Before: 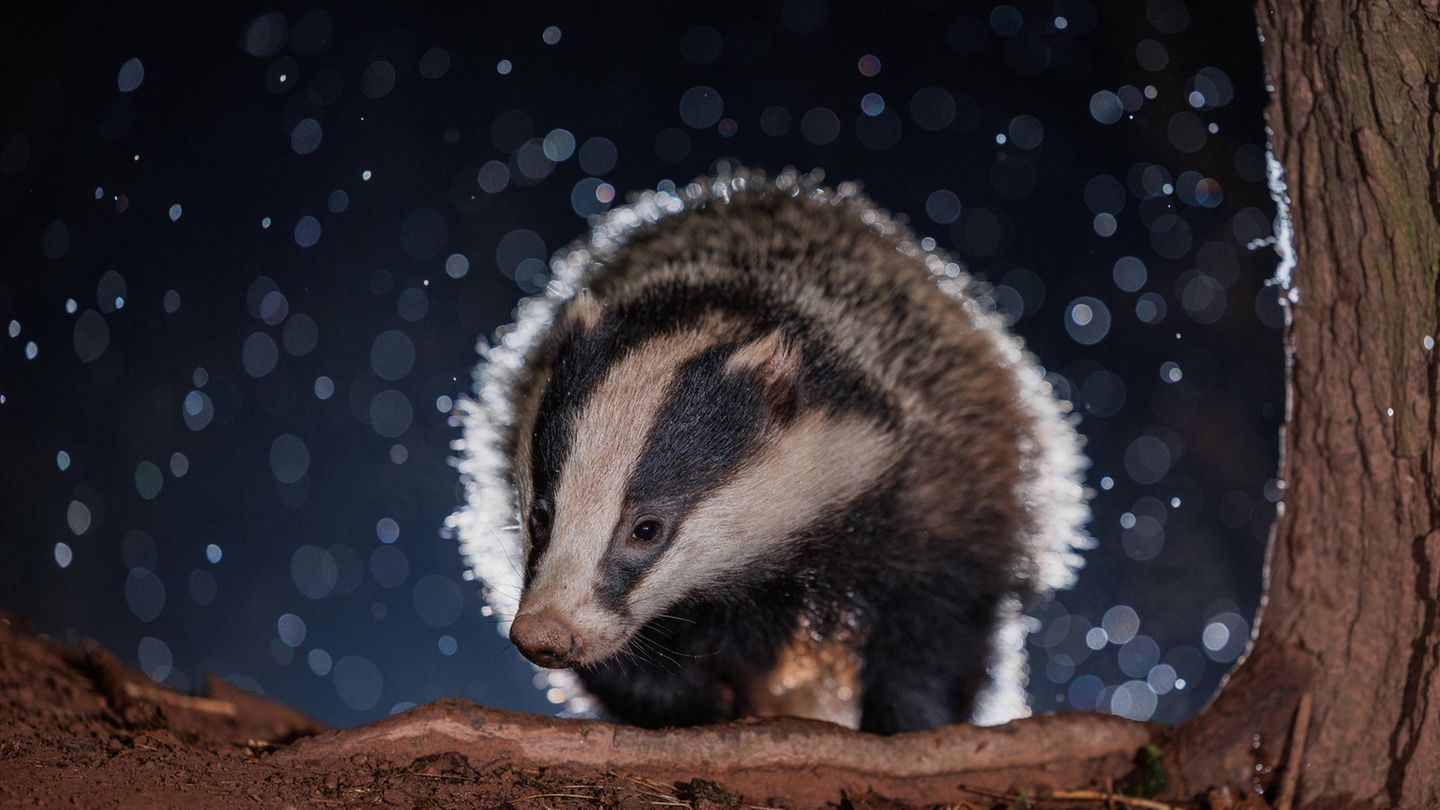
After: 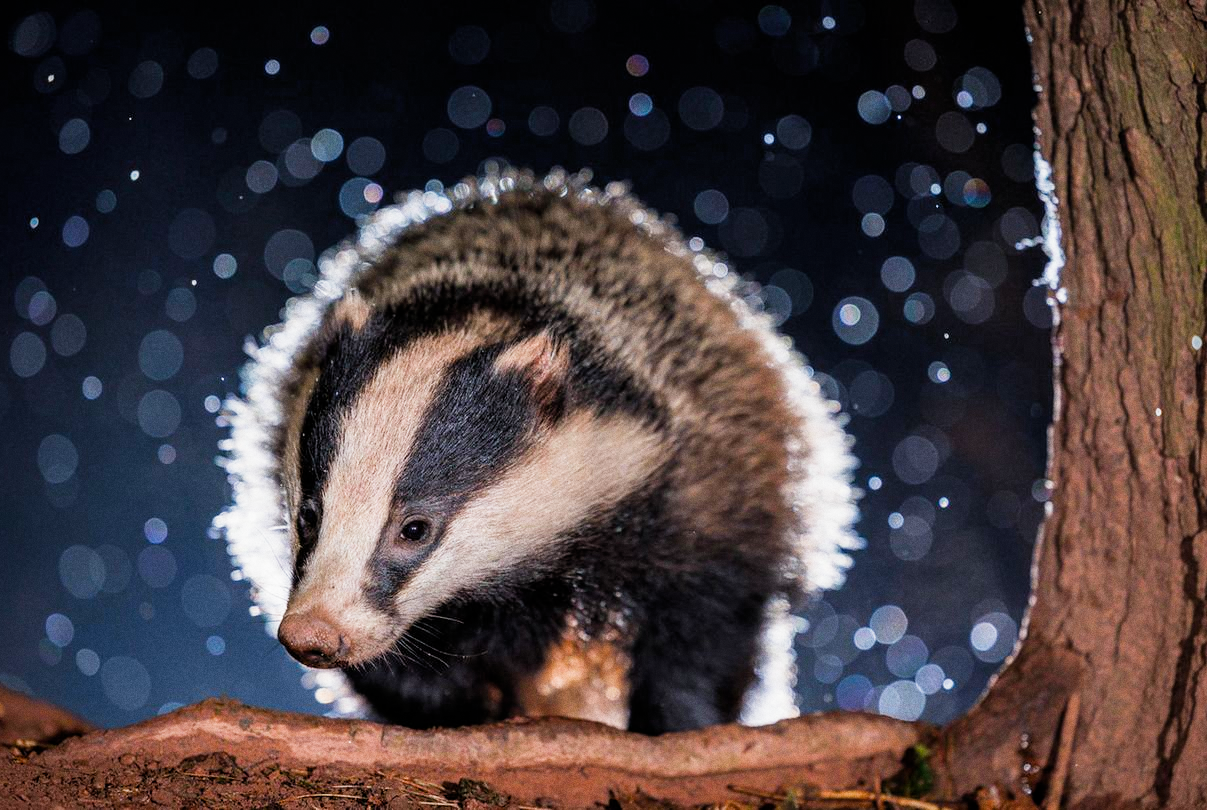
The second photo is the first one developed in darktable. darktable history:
vignetting: saturation 0, unbound false
crop: left 16.145%
filmic rgb: middle gray luminance 9.23%, black relative exposure -10.55 EV, white relative exposure 3.45 EV, threshold 6 EV, target black luminance 0%, hardness 5.98, latitude 59.69%, contrast 1.087, highlights saturation mix 5%, shadows ↔ highlights balance 29.23%, add noise in highlights 0, color science v3 (2019), use custom middle-gray values true, iterations of high-quality reconstruction 0, contrast in highlights soft, enable highlight reconstruction true
grain: coarseness 0.09 ISO
color balance rgb: perceptual saturation grading › global saturation 20%, global vibrance 20%
